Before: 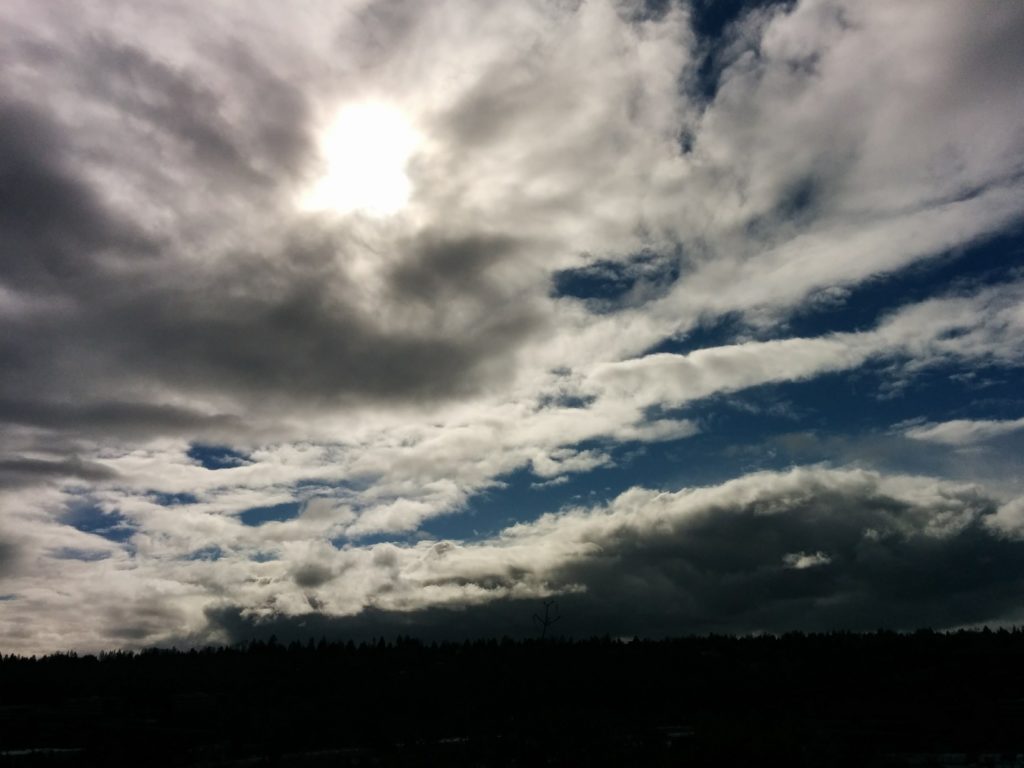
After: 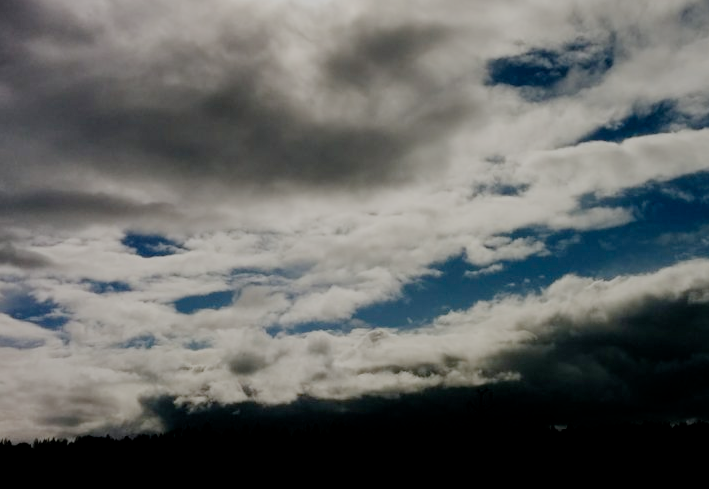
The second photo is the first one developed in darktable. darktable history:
crop: left 6.488%, top 27.668%, right 24.183%, bottom 8.656%
filmic rgb: middle gray luminance 18%, black relative exposure -7.5 EV, white relative exposure 8.5 EV, threshold 6 EV, target black luminance 0%, hardness 2.23, latitude 18.37%, contrast 0.878, highlights saturation mix 5%, shadows ↔ highlights balance 10.15%, add noise in highlights 0, preserve chrominance no, color science v3 (2019), use custom middle-gray values true, iterations of high-quality reconstruction 0, contrast in highlights soft, enable highlight reconstruction true
tone equalizer: on, module defaults
